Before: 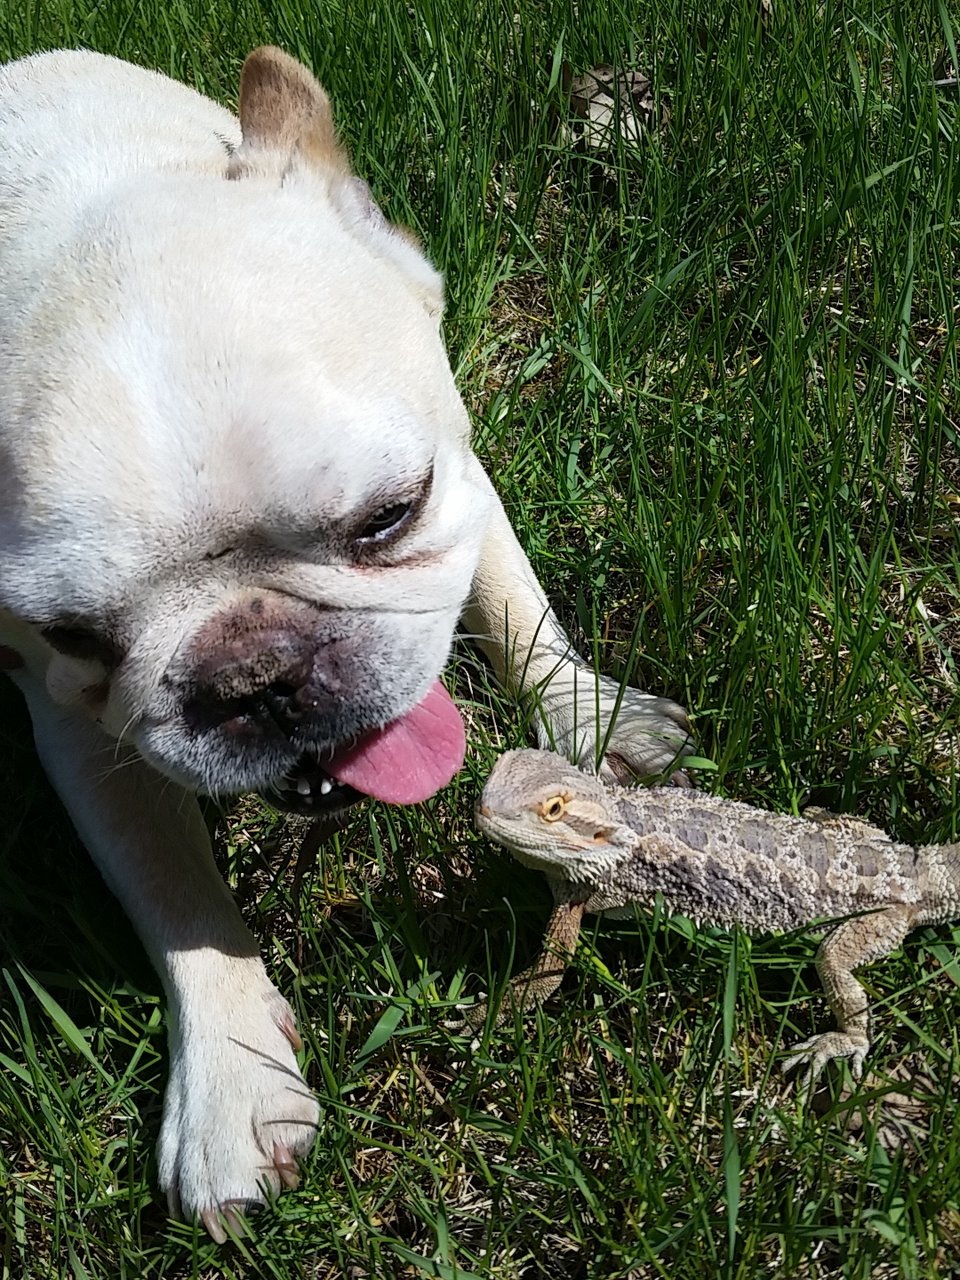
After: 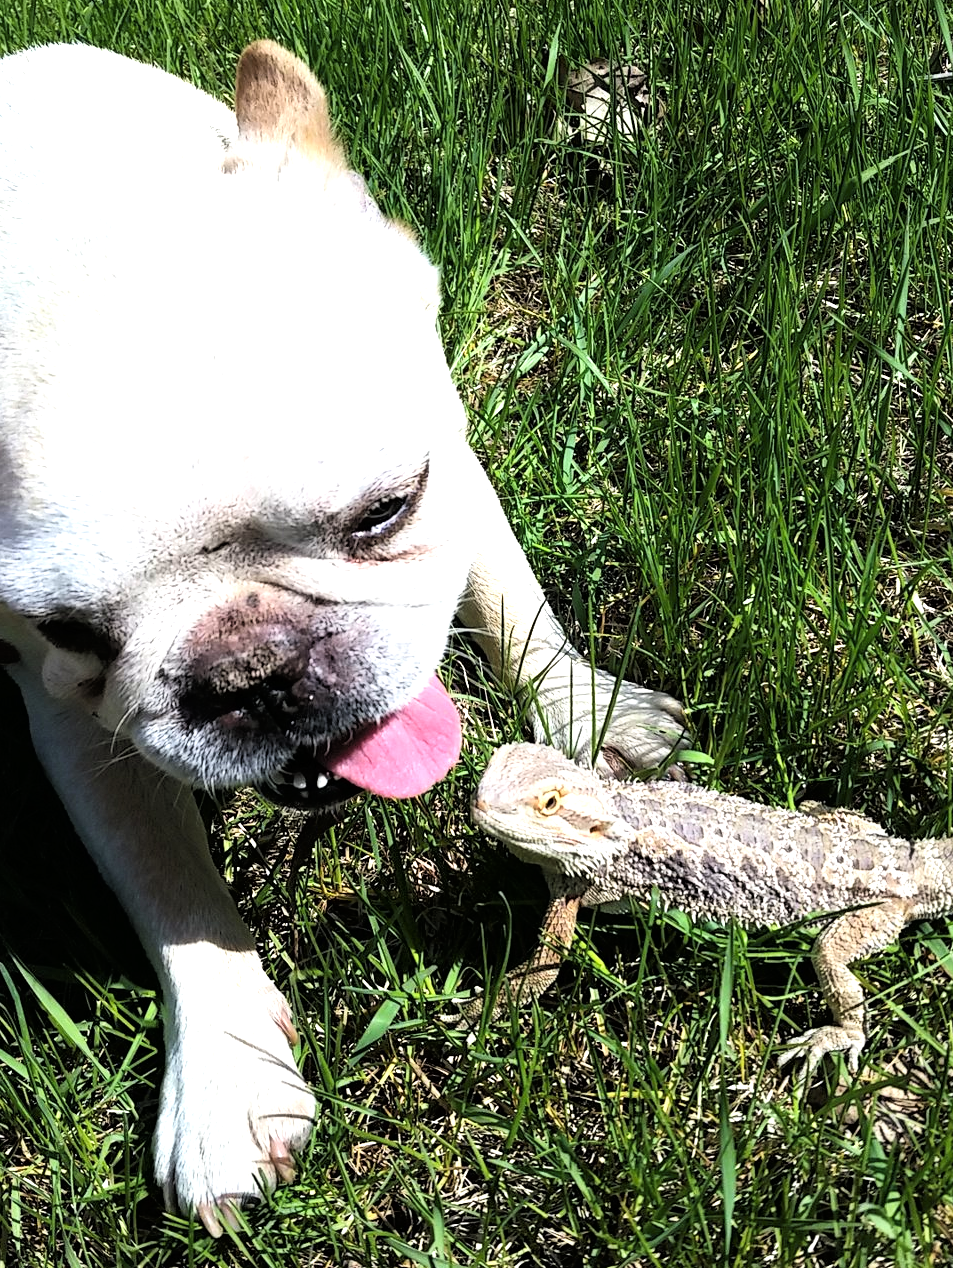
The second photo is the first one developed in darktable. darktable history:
crop: left 0.434%, top 0.485%, right 0.244%, bottom 0.386%
tone curve: curves: ch0 [(0, 0) (0.118, 0.034) (0.182, 0.124) (0.265, 0.214) (0.504, 0.508) (0.783, 0.825) (1, 1)], color space Lab, linked channels, preserve colors none
exposure: black level correction 0, exposure 1.1 EV, compensate exposure bias true, compensate highlight preservation false
